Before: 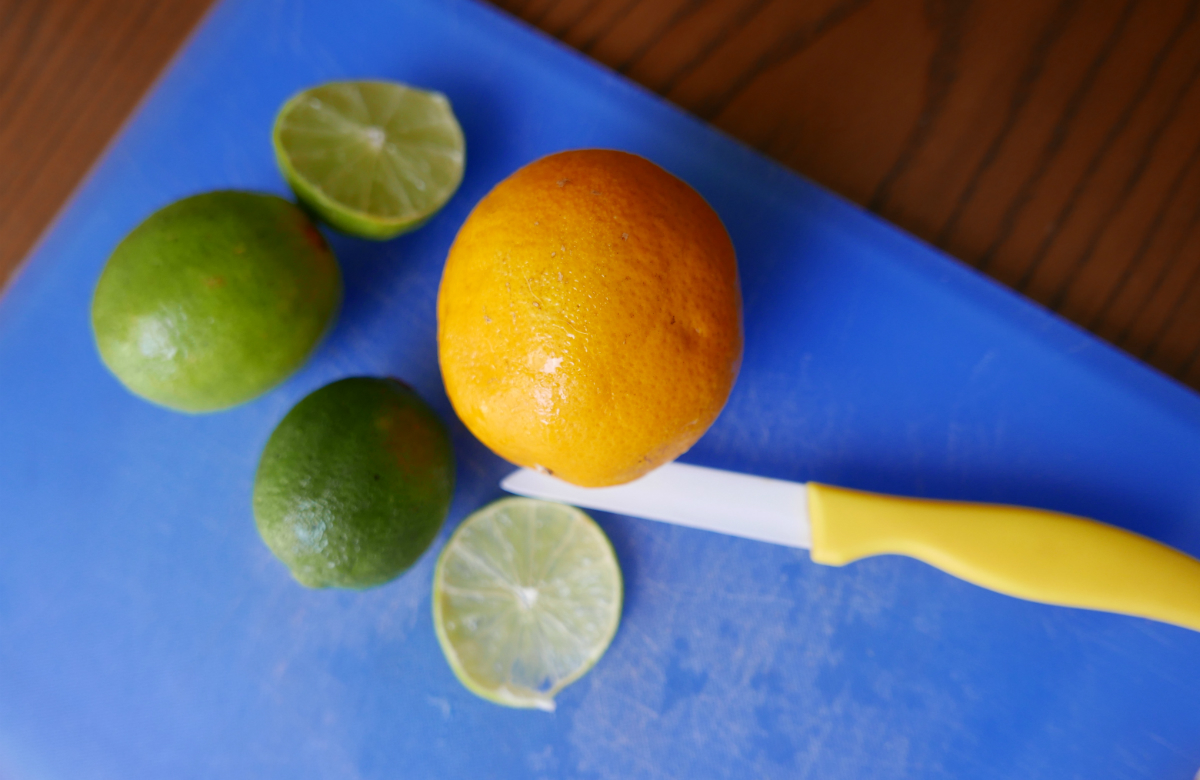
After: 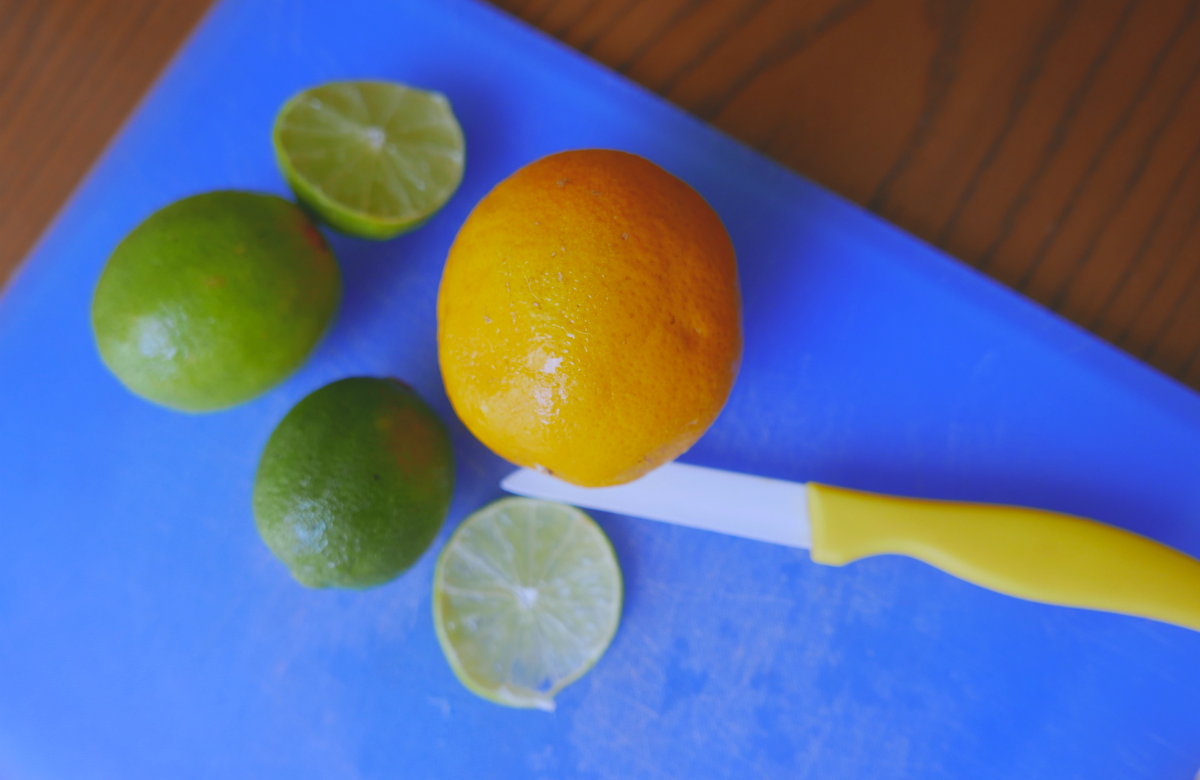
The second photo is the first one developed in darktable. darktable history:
white balance: red 0.948, green 1.02, blue 1.176
contrast brightness saturation: contrast -0.28
